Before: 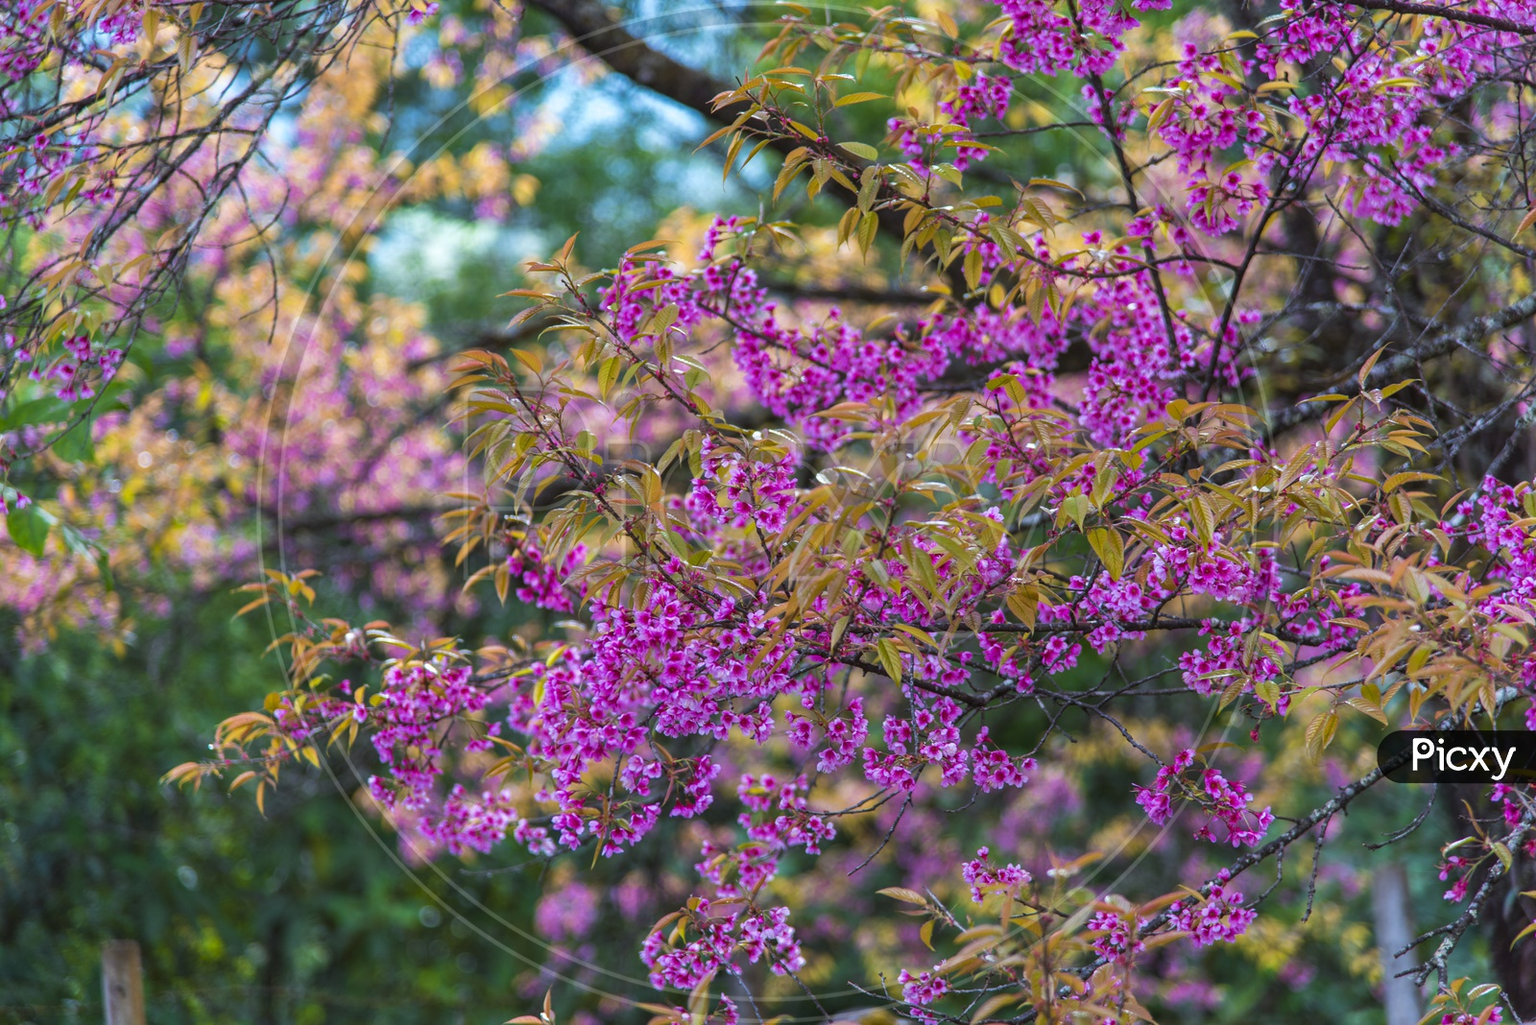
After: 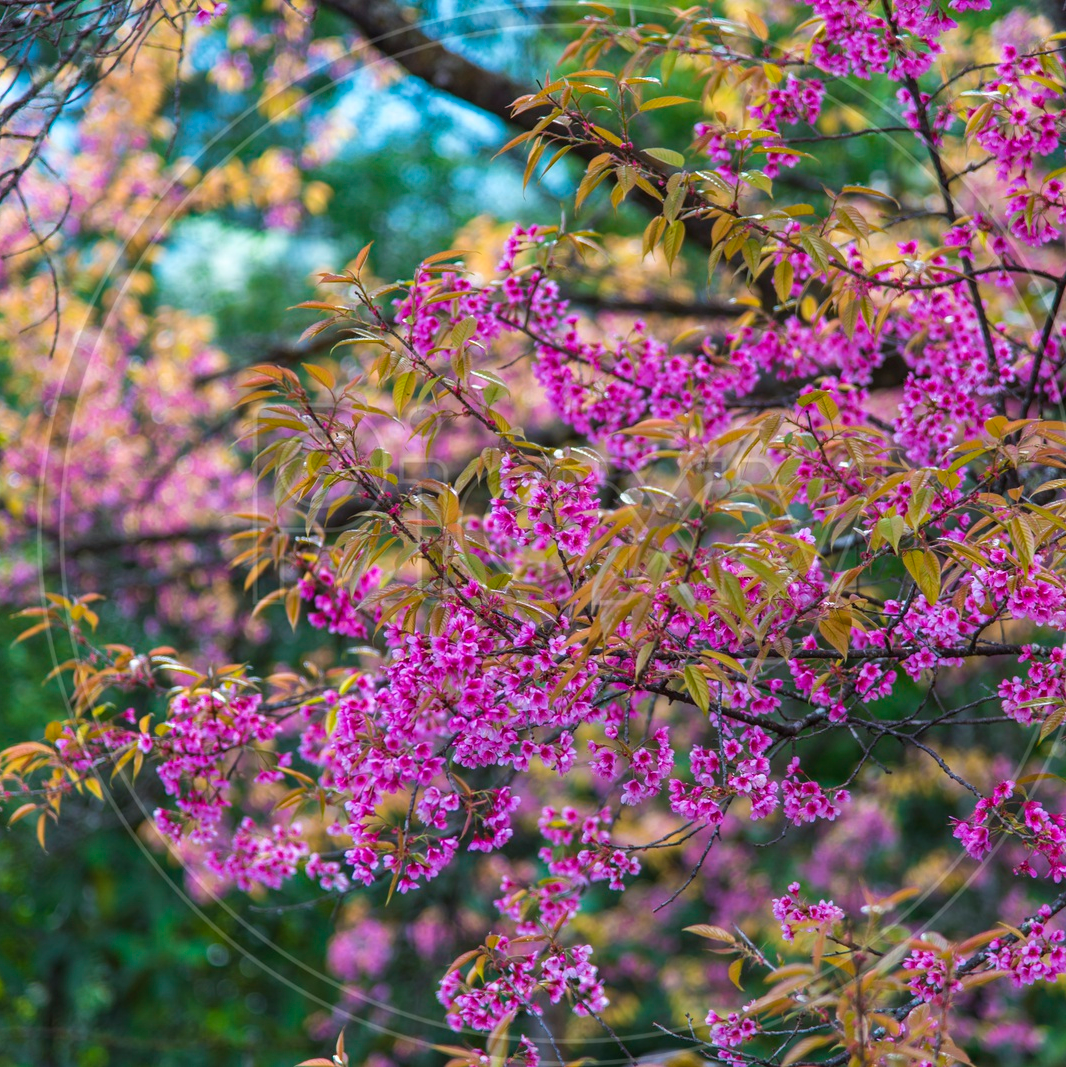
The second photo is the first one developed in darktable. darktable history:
crop and rotate: left 14.376%, right 18.973%
